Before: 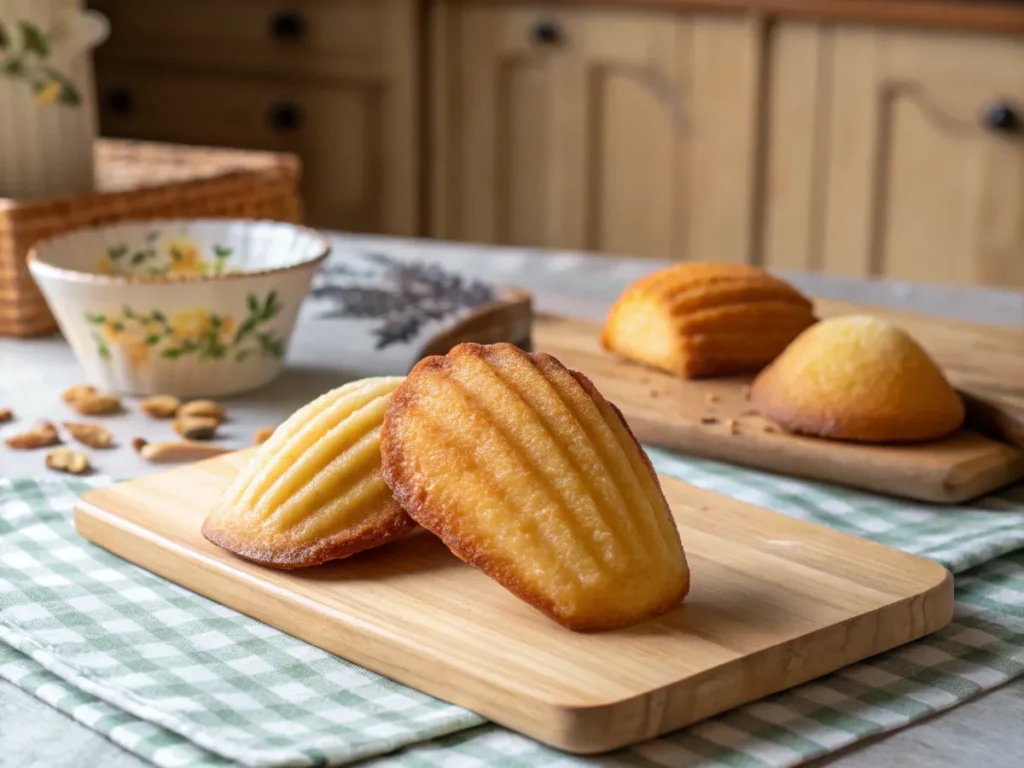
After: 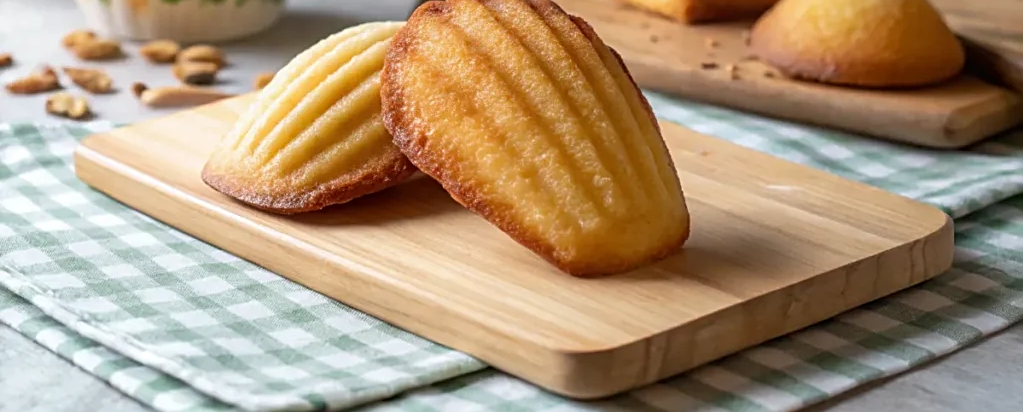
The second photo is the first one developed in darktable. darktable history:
sharpen: amount 0.478
shadows and highlights: shadows 4.1, highlights -17.6, soften with gaussian
crop and rotate: top 46.237%
